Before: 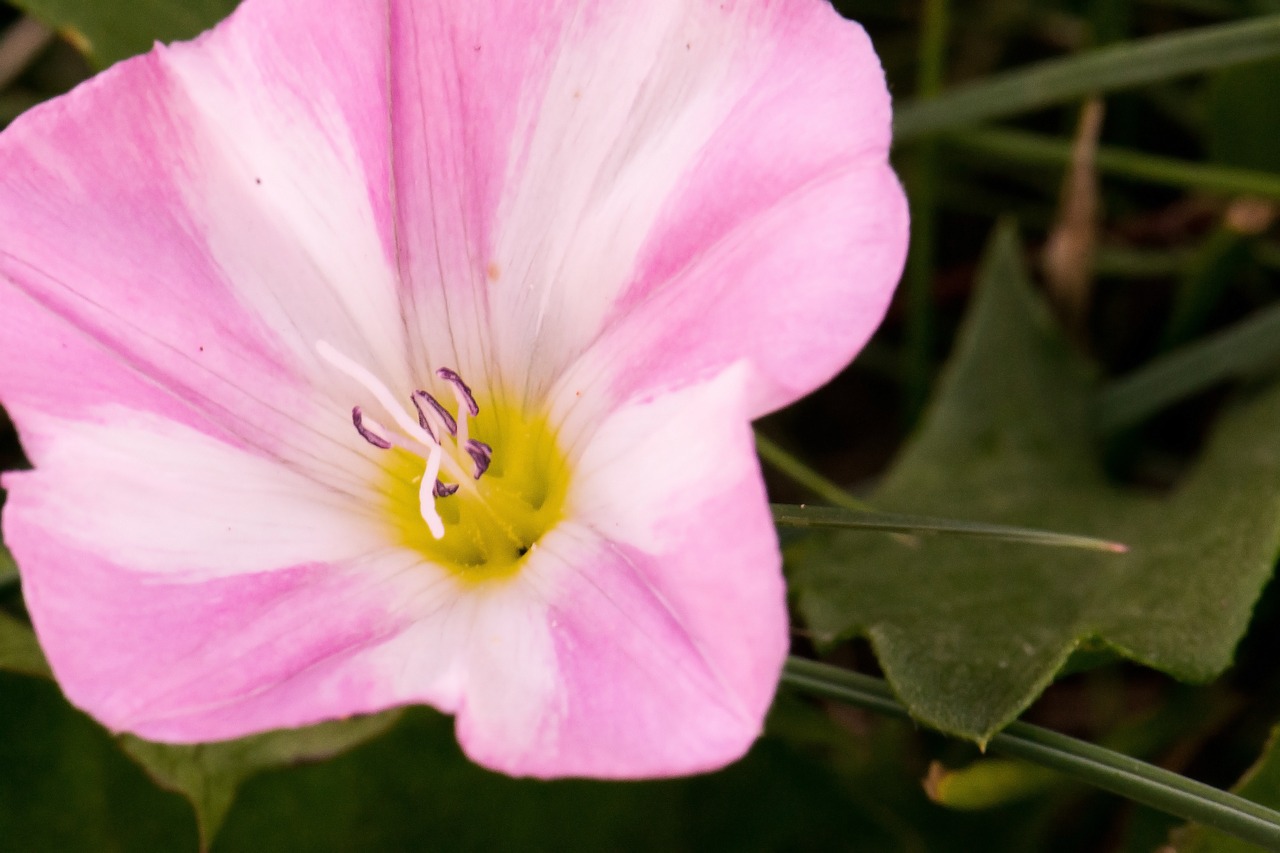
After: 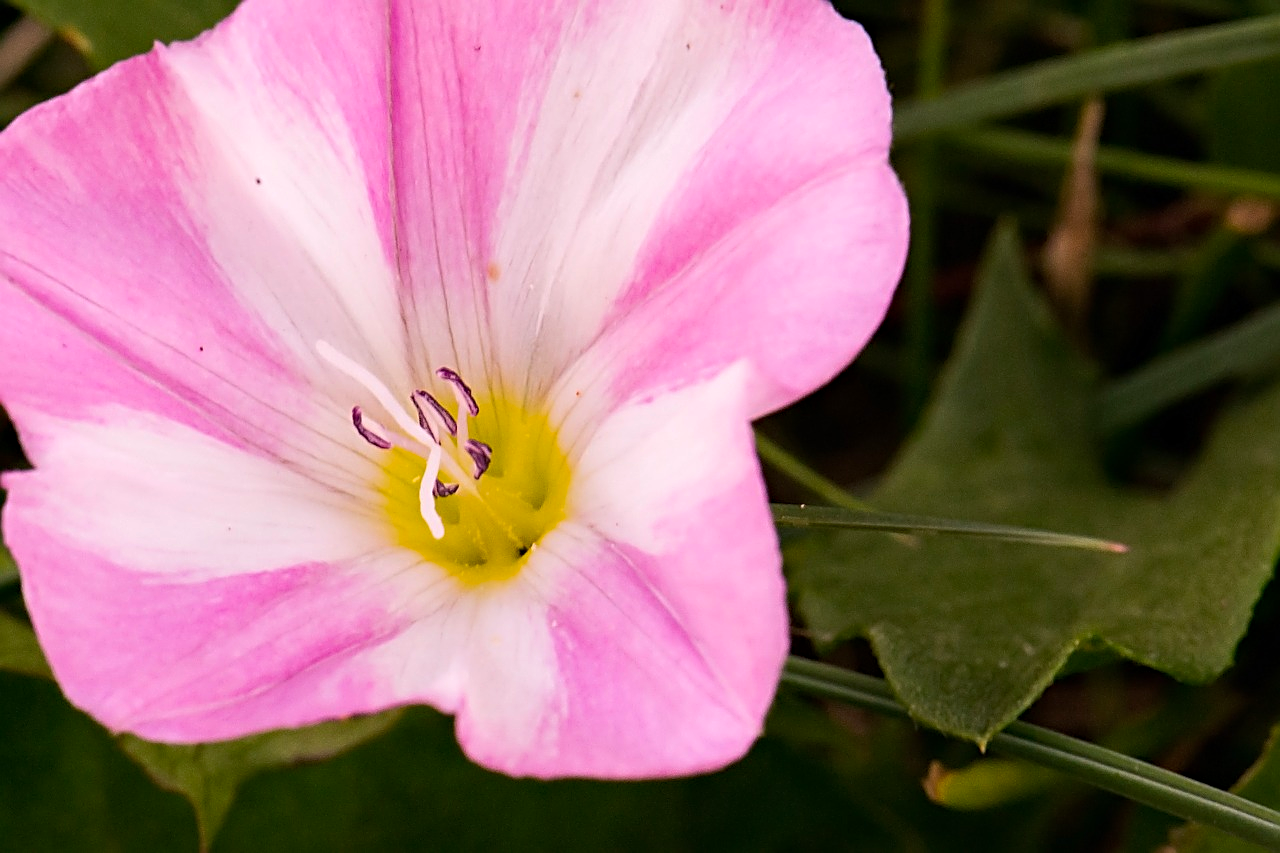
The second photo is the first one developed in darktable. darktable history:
haze removal: compatibility mode true, adaptive false
color correction: saturation 1.11
sharpen: radius 2.531, amount 0.628
